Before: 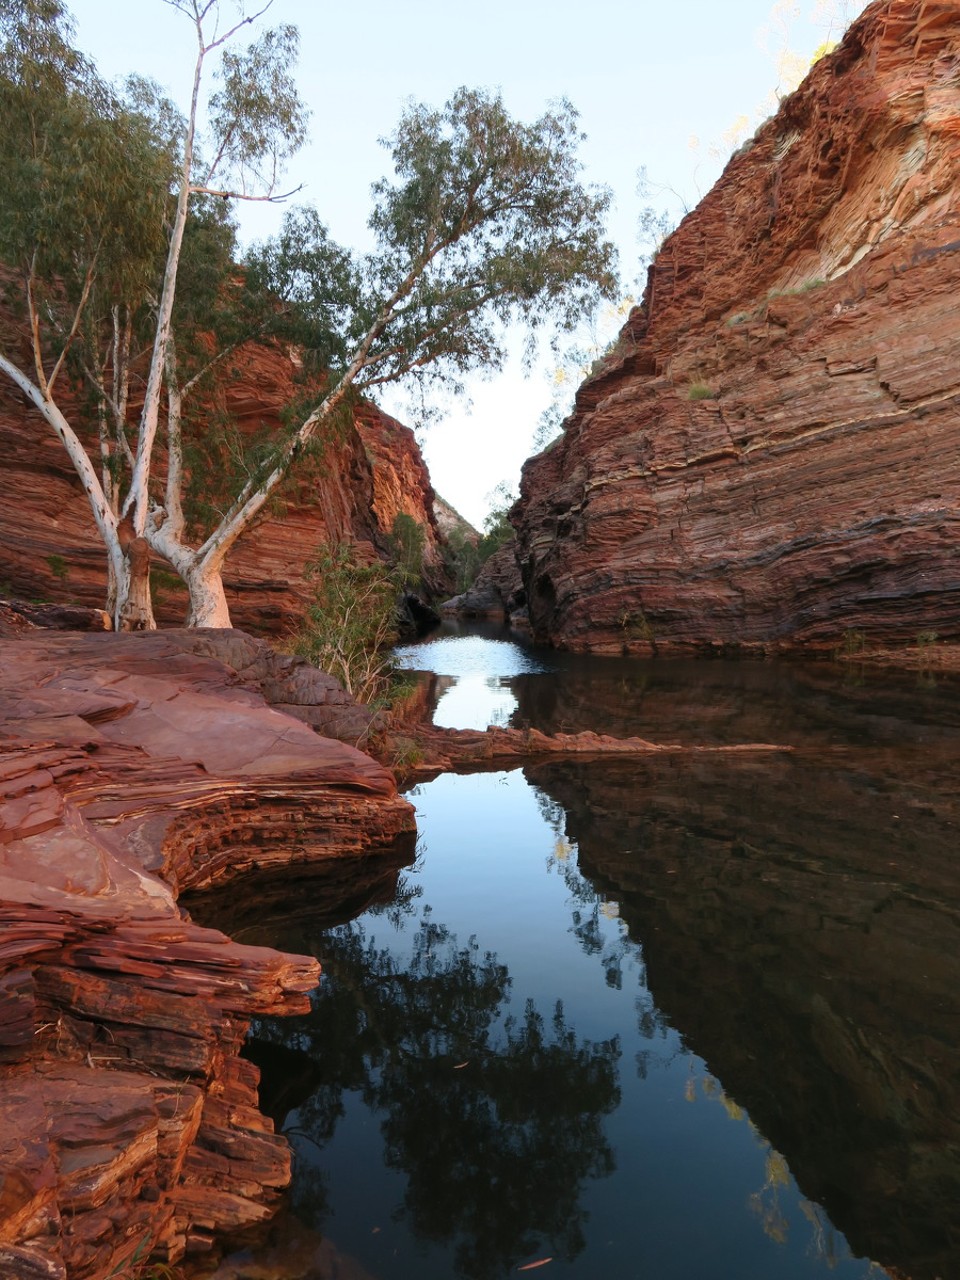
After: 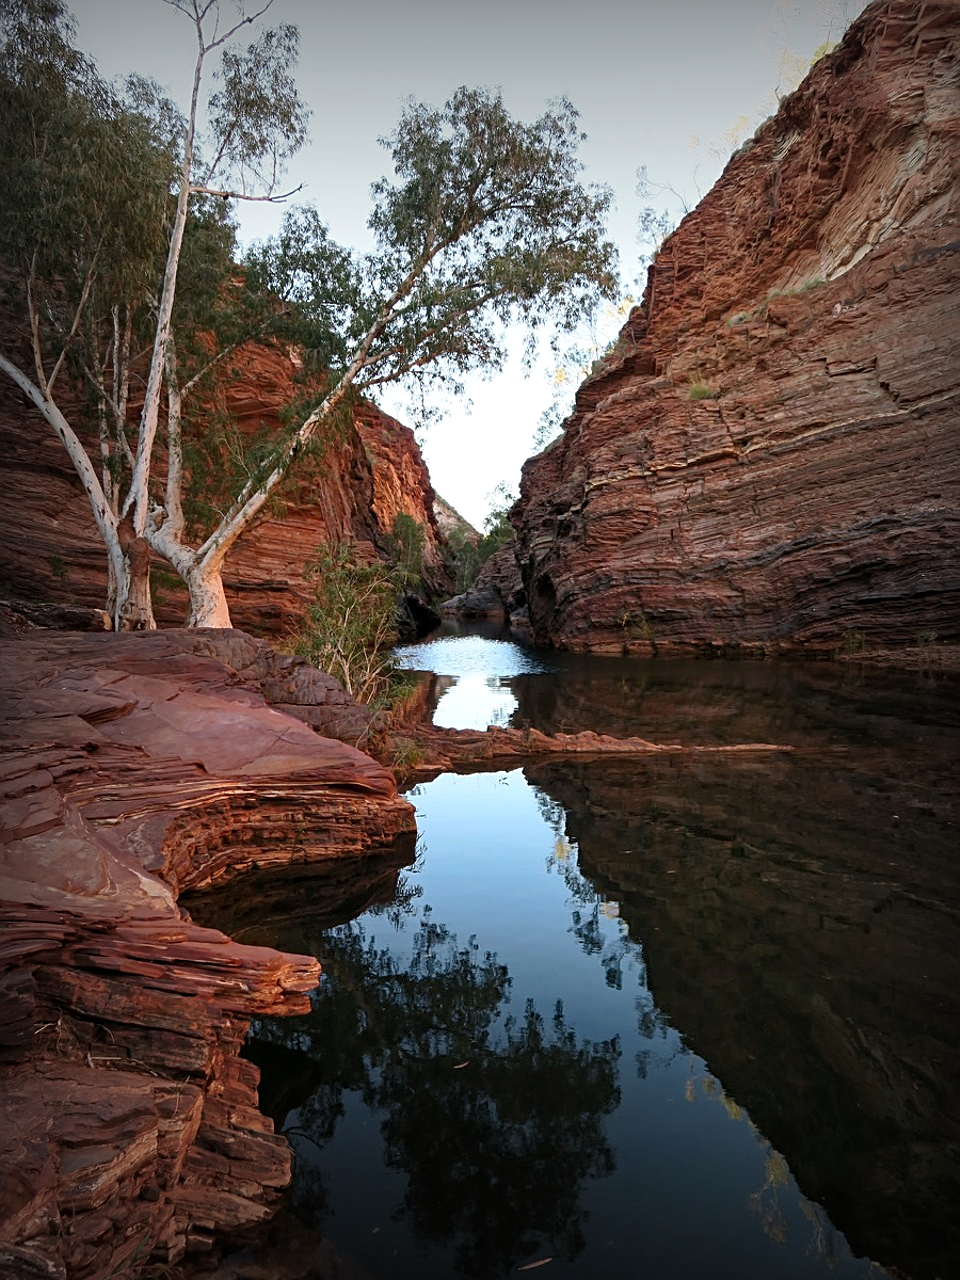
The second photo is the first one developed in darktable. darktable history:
haze removal: compatibility mode true, adaptive false
sharpen: on, module defaults
vignetting: fall-off start 53.99%, brightness -0.729, saturation -0.477, automatic ratio true, width/height ratio 1.318, shape 0.228
local contrast: highlights 107%, shadows 98%, detail 119%, midtone range 0.2
